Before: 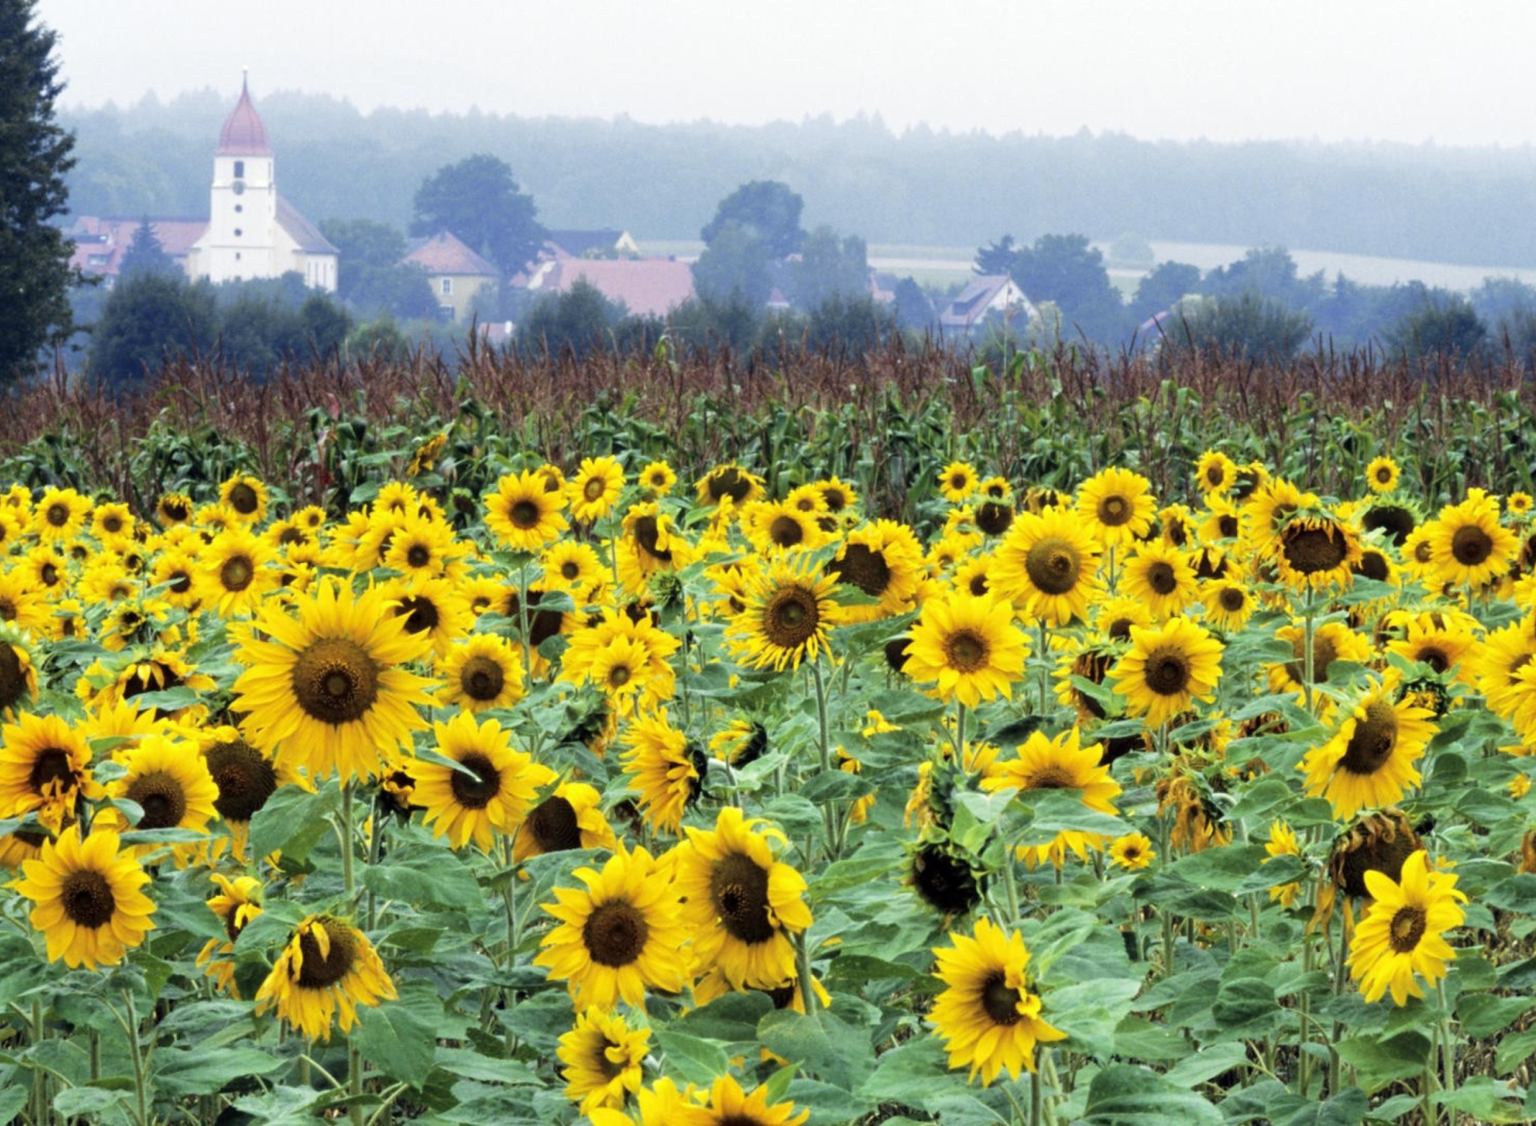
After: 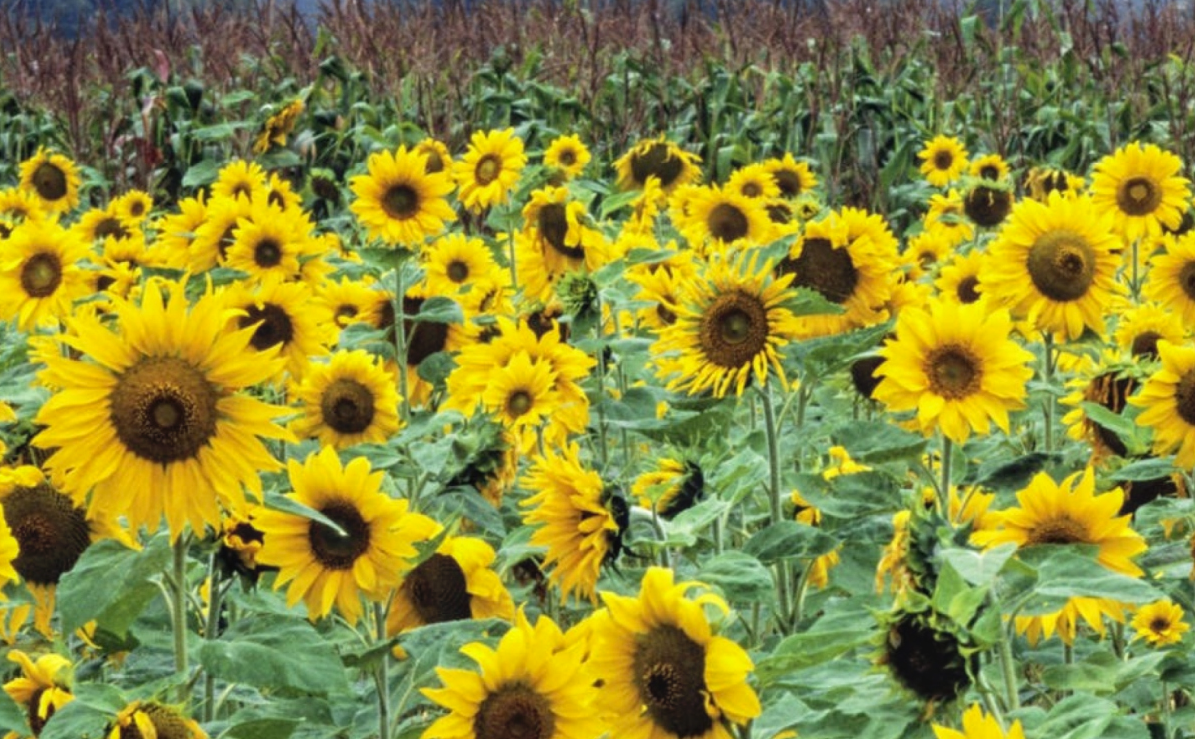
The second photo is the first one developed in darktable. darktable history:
crop: left 13.318%, top 31.397%, right 24.408%, bottom 16.081%
local contrast: detail 109%
